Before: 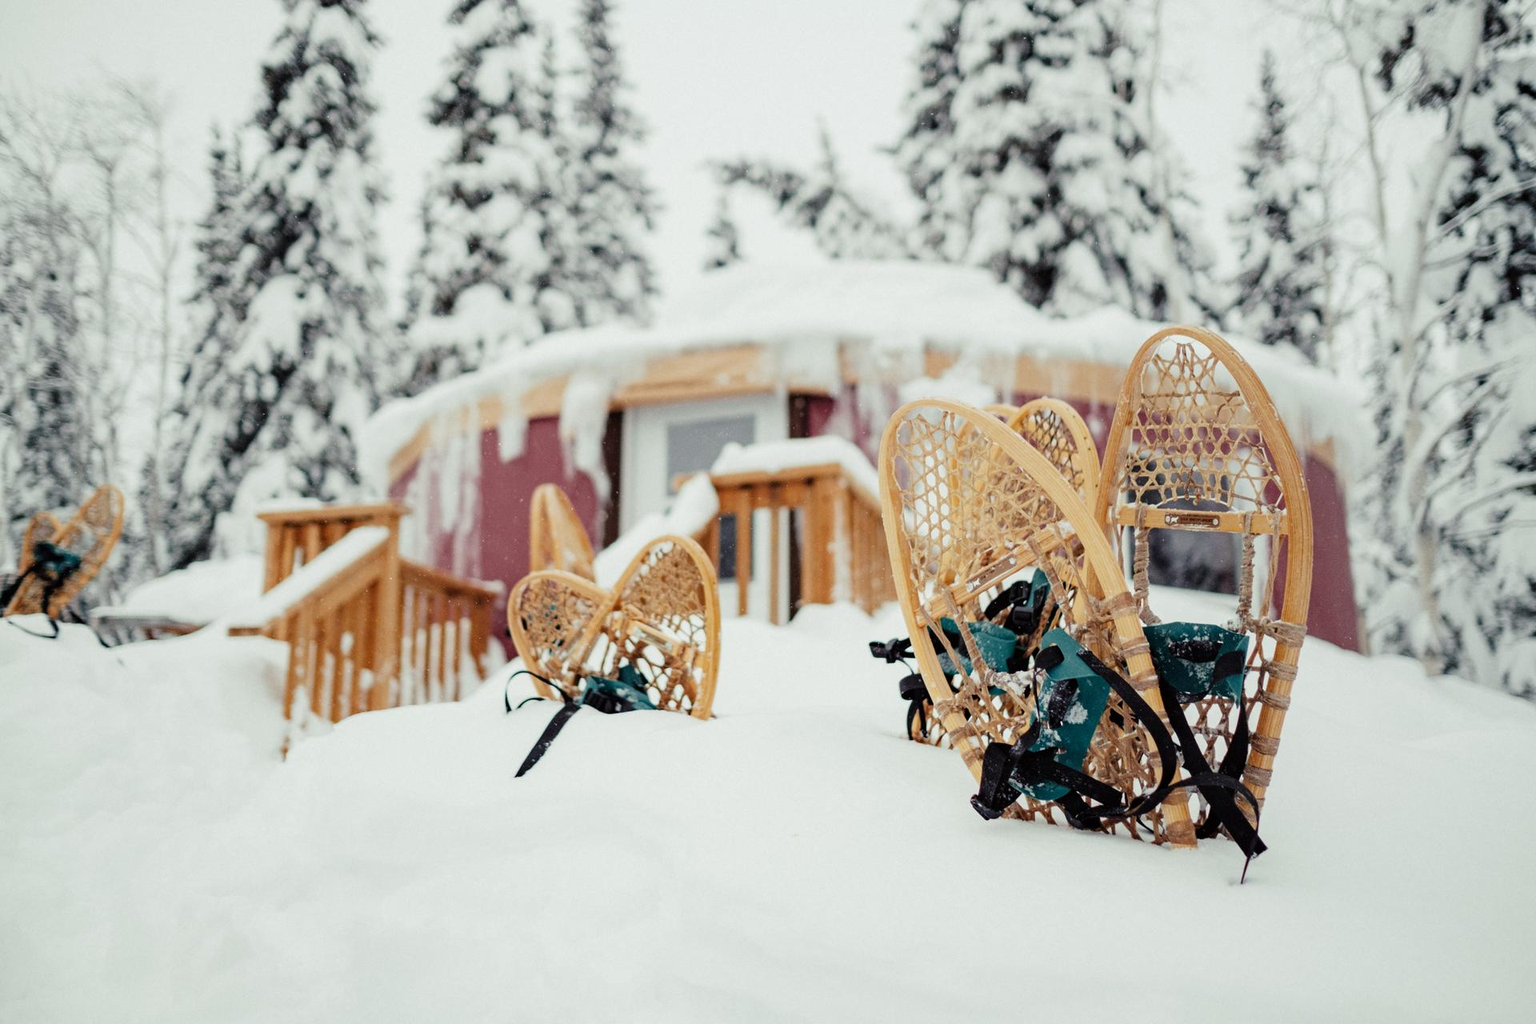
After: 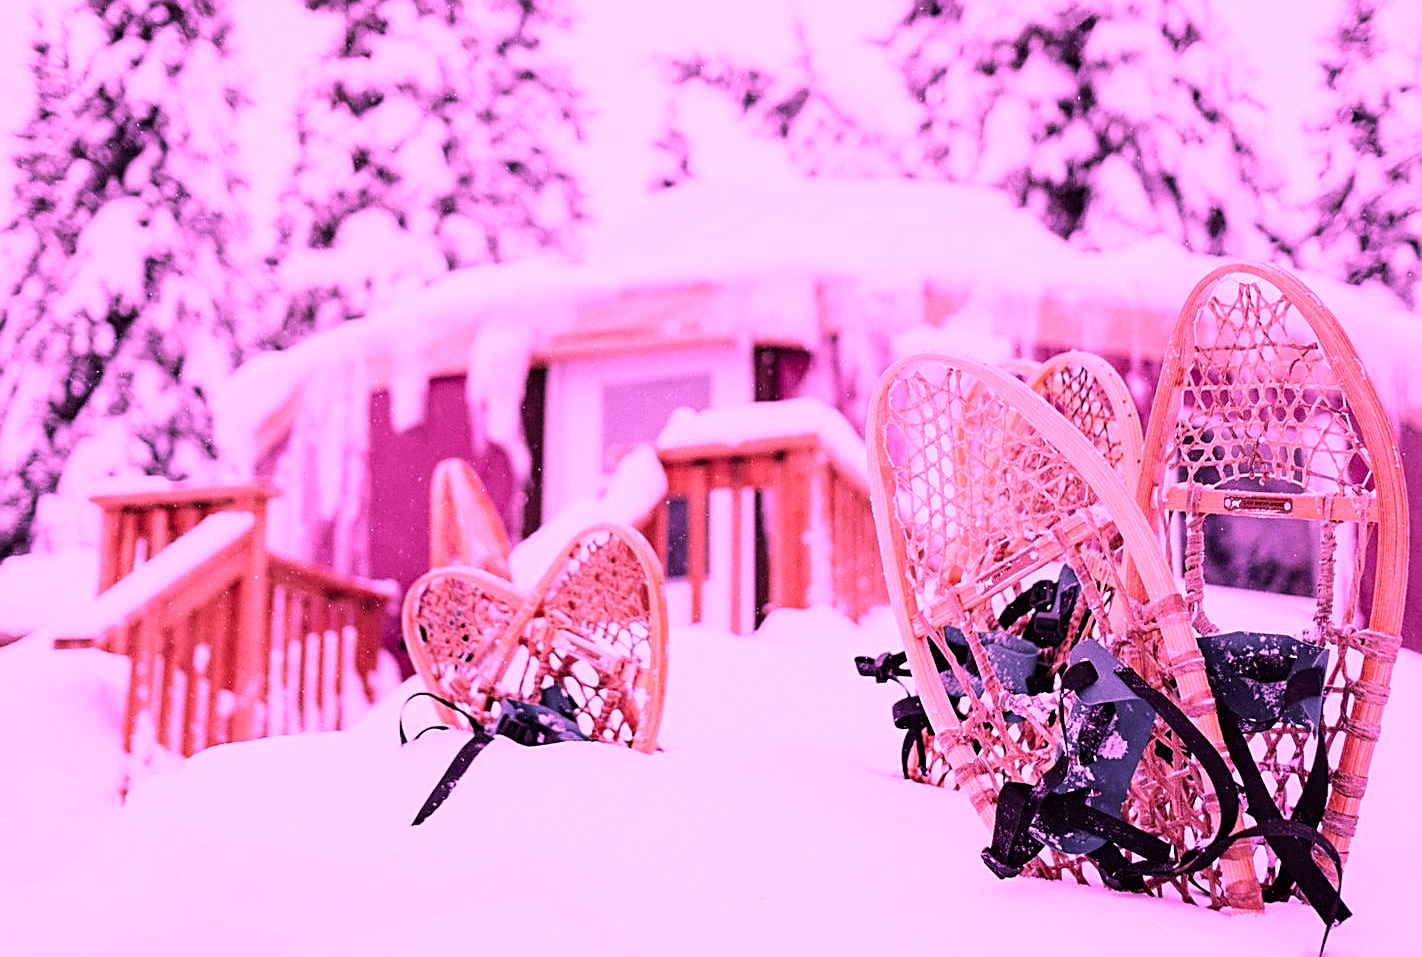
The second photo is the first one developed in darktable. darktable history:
base curve: curves: ch0 [(0, 0) (0.688, 0.865) (1, 1)], preserve colors none
sharpen: amount 0.749
crop and rotate: left 12.094%, top 11.431%, right 13.817%, bottom 13.735%
color calibration: gray › normalize channels true, illuminant custom, x 0.262, y 0.519, temperature 7023.57 K, gamut compression 0.015
